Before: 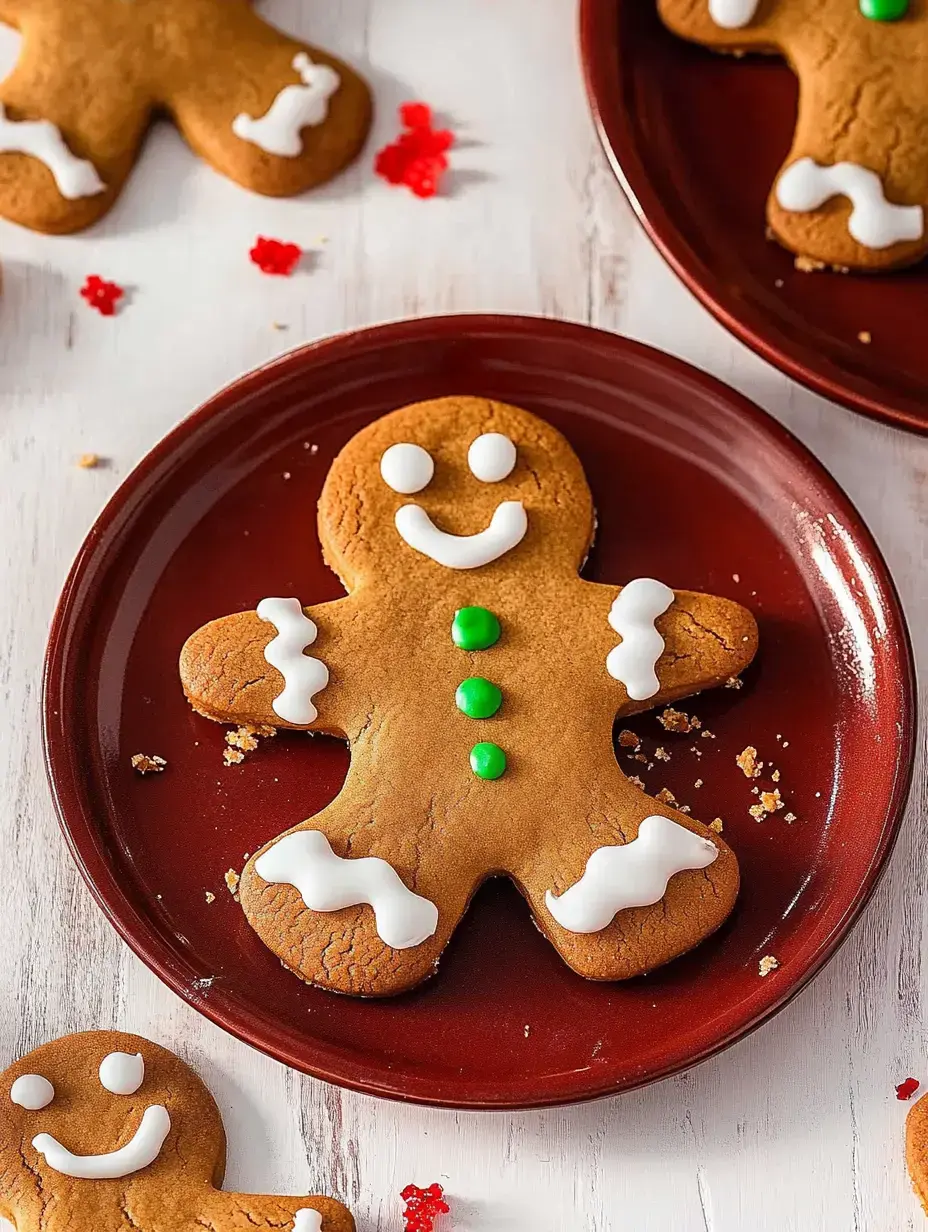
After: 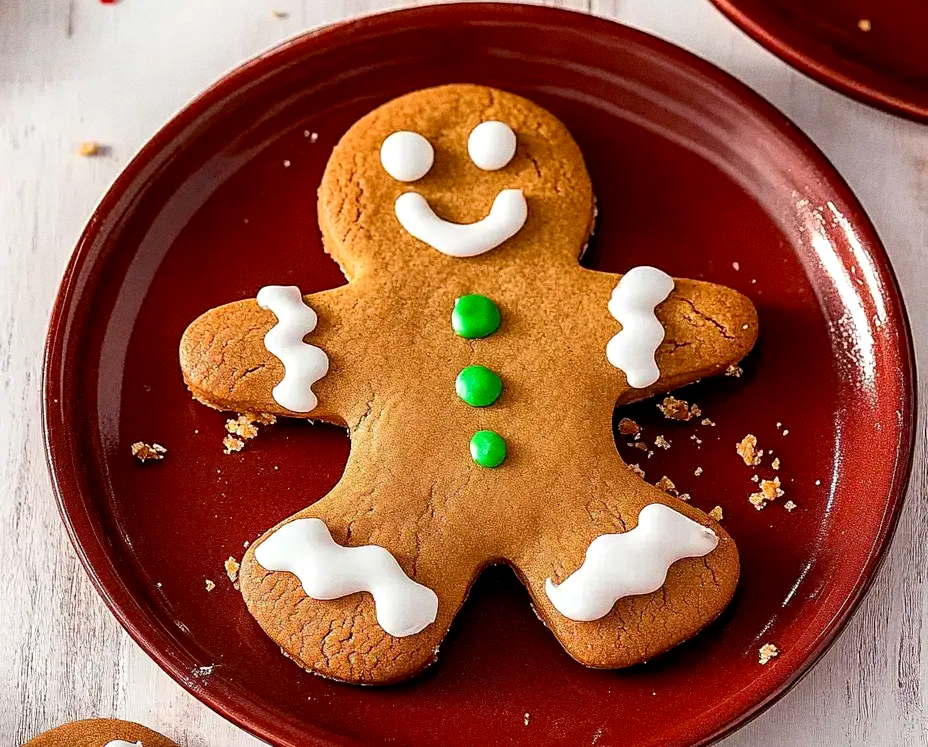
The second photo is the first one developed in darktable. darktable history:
exposure: black level correction 0.007, exposure 0.159 EV, compensate highlight preservation false
crop and rotate: top 25.357%, bottom 13.942%
tone equalizer: on, module defaults
grain: coarseness 0.09 ISO
